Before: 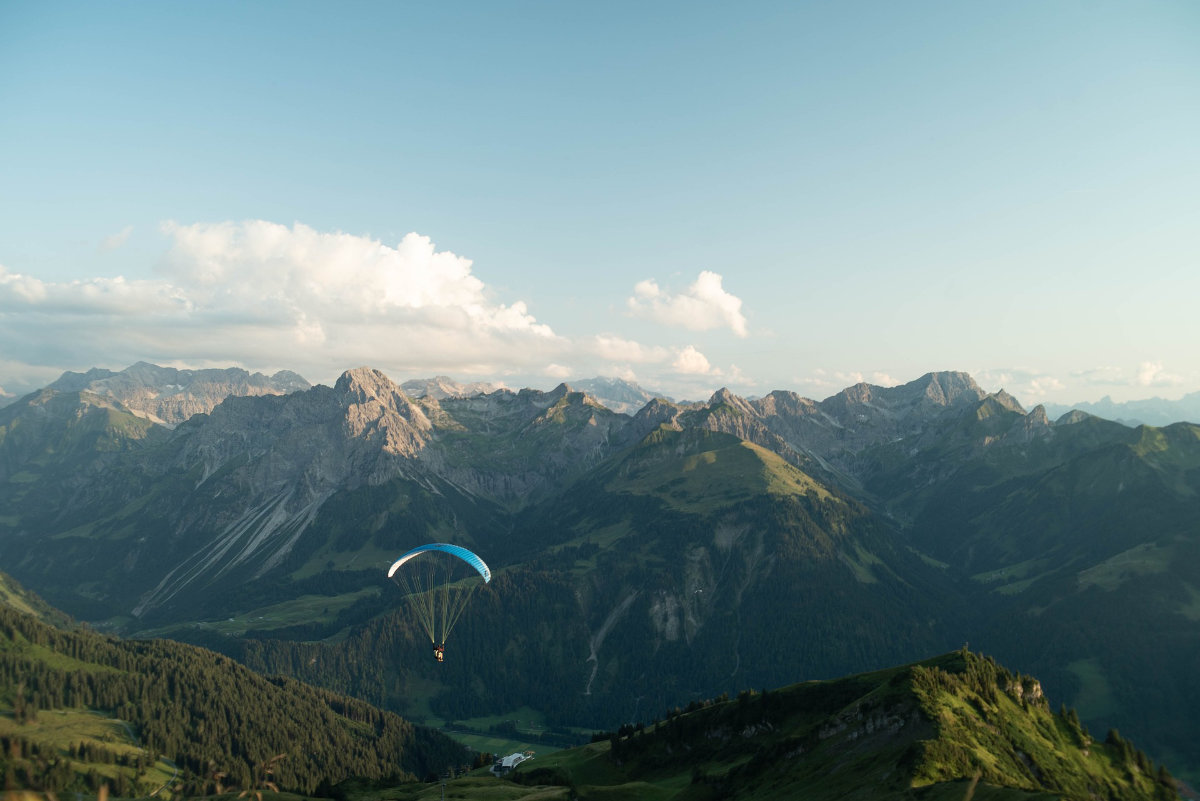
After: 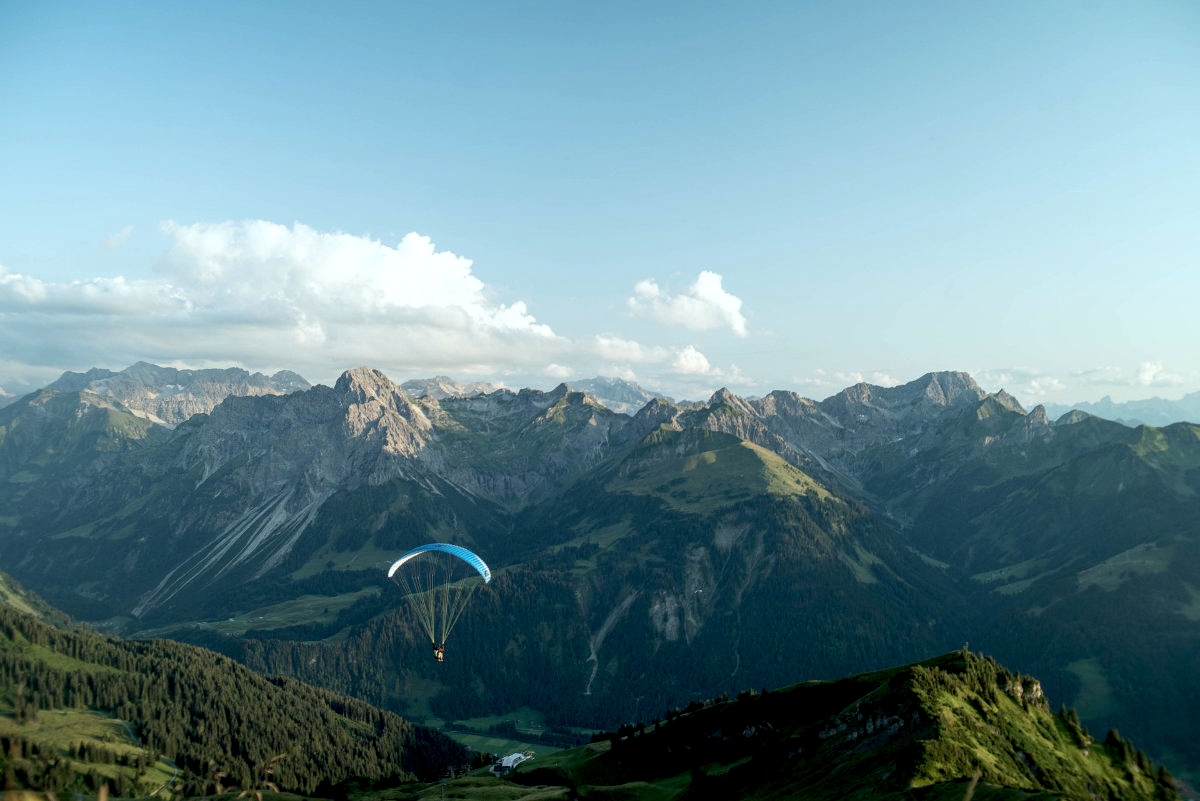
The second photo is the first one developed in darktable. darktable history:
white balance: red 0.925, blue 1.046
exposure: black level correction 0.007, exposure 0.093 EV, compensate highlight preservation false
local contrast: detail 130%
